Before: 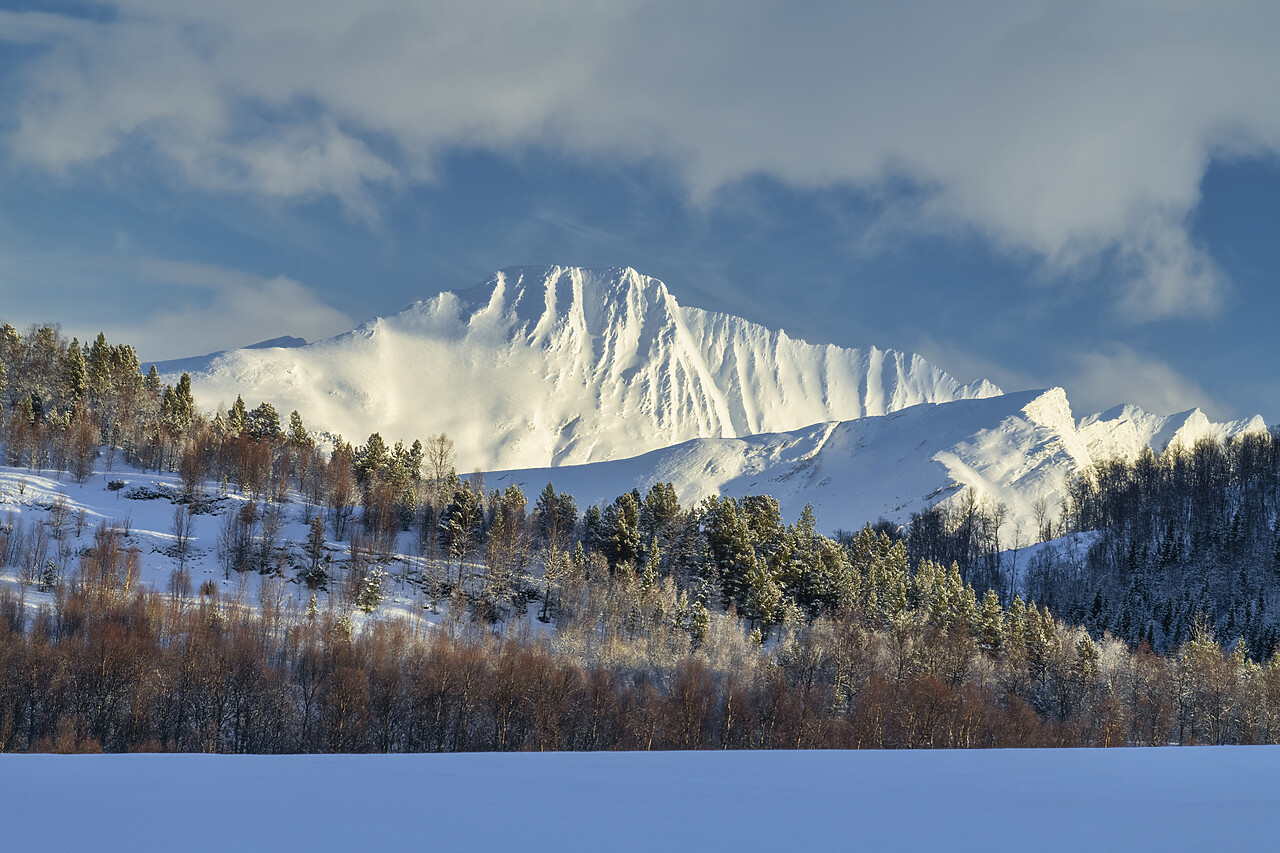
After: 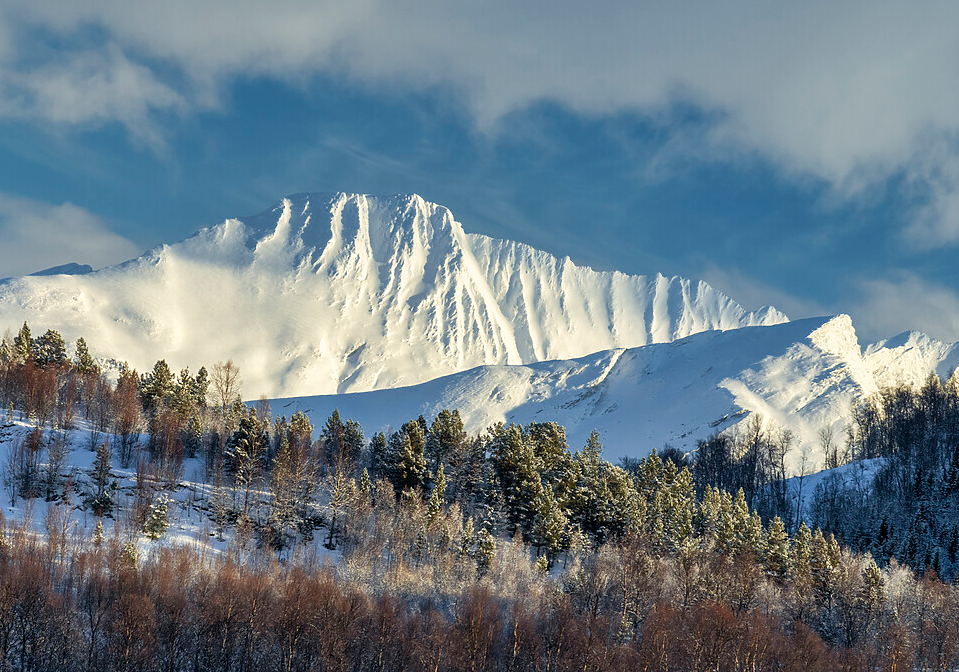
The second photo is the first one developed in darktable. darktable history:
crop: left 16.76%, top 8.564%, right 8.289%, bottom 12.609%
local contrast: highlights 105%, shadows 100%, detail 119%, midtone range 0.2
